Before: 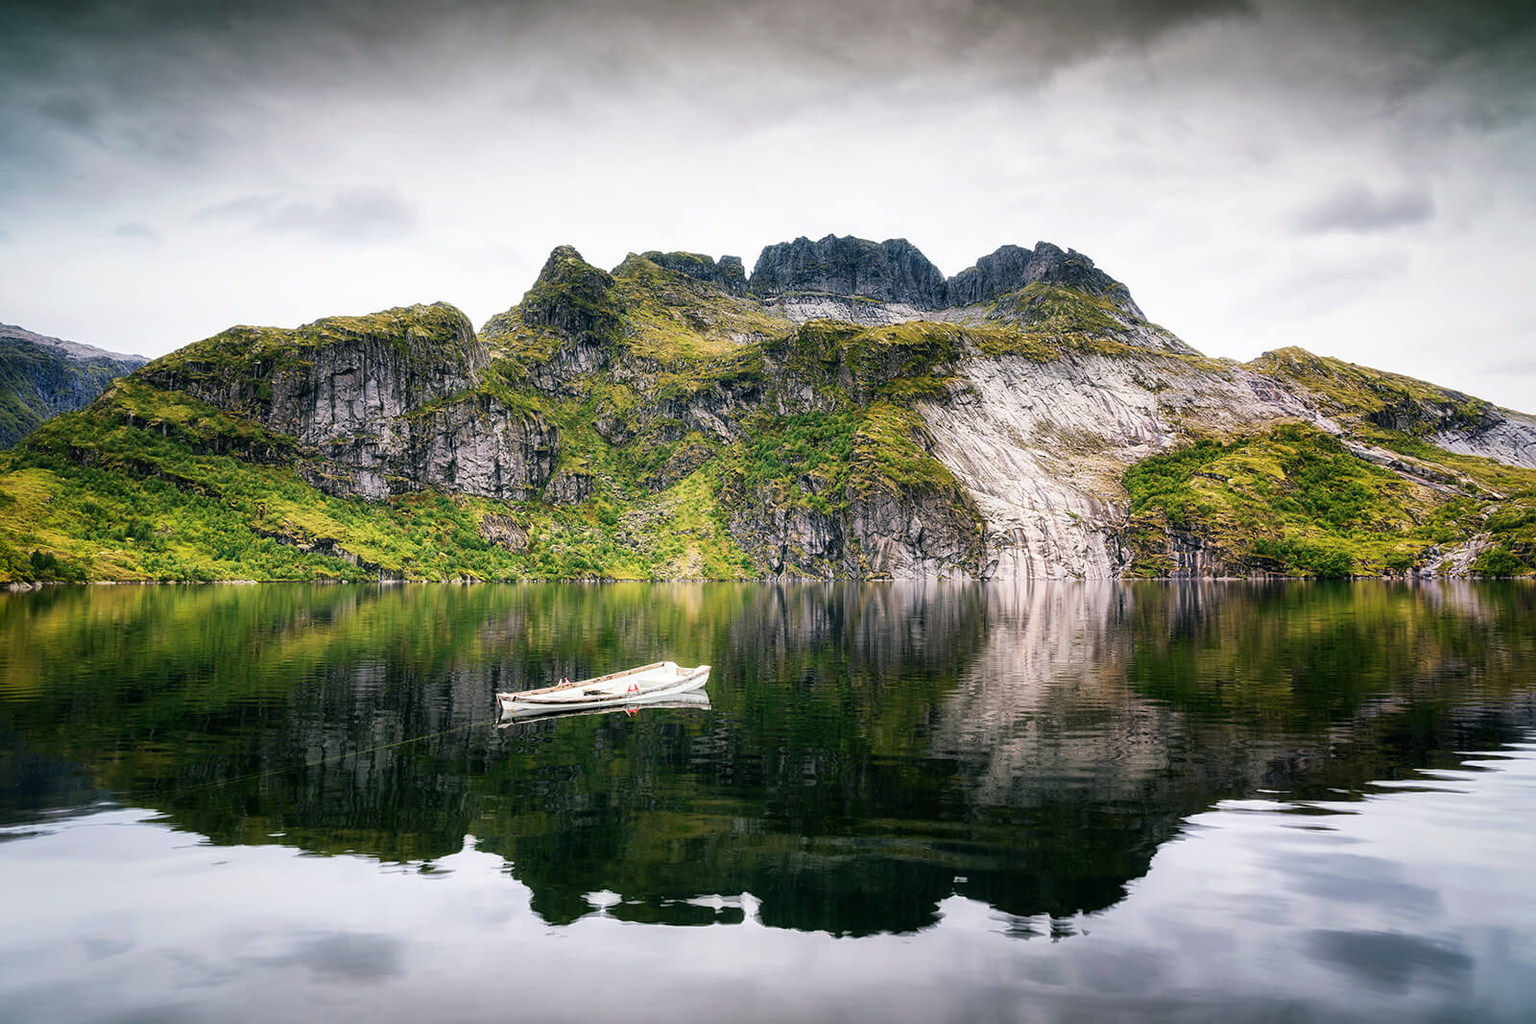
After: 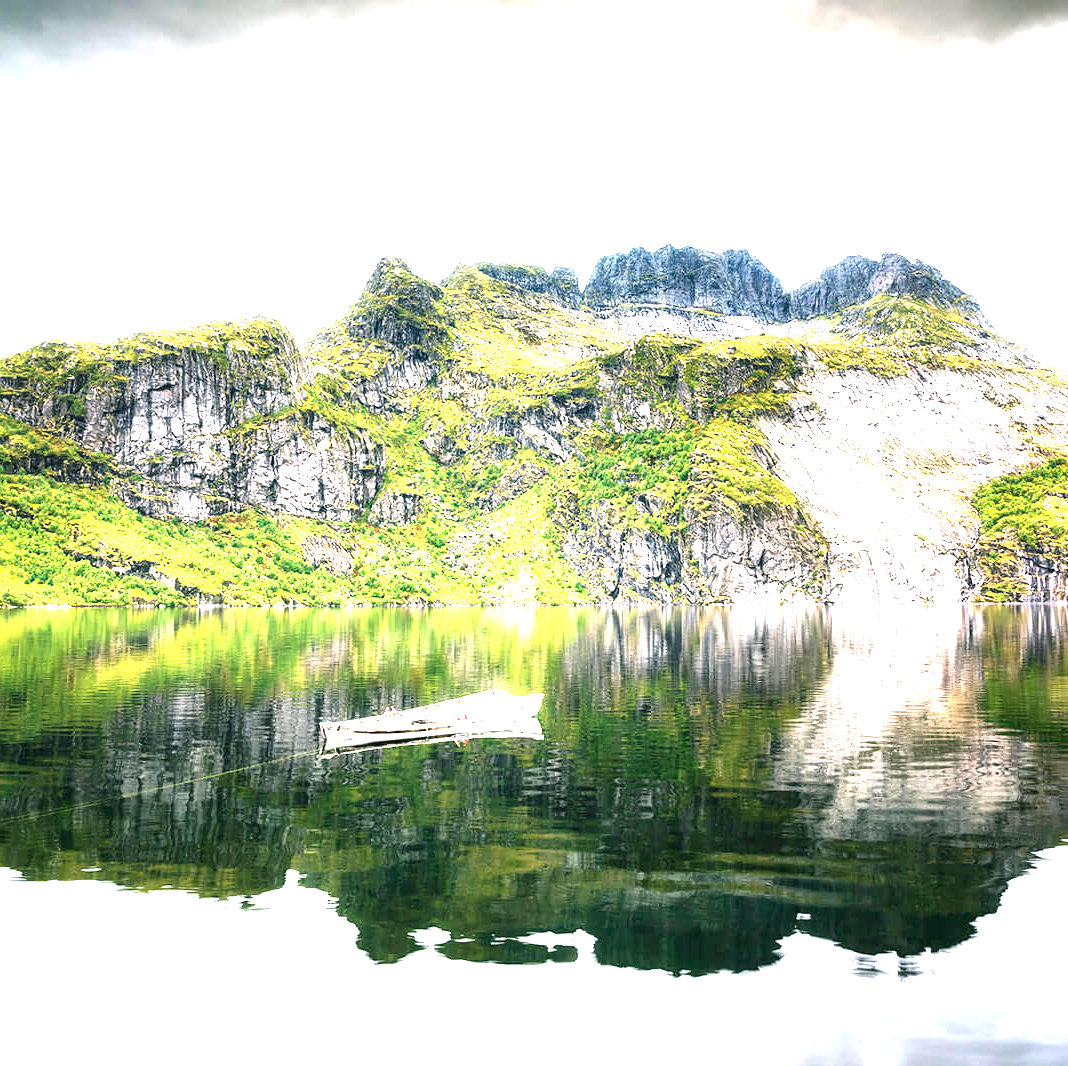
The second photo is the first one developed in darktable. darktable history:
crop and rotate: left 12.408%, right 20.834%
exposure: black level correction 0, exposure 2.323 EV, compensate highlight preservation false
